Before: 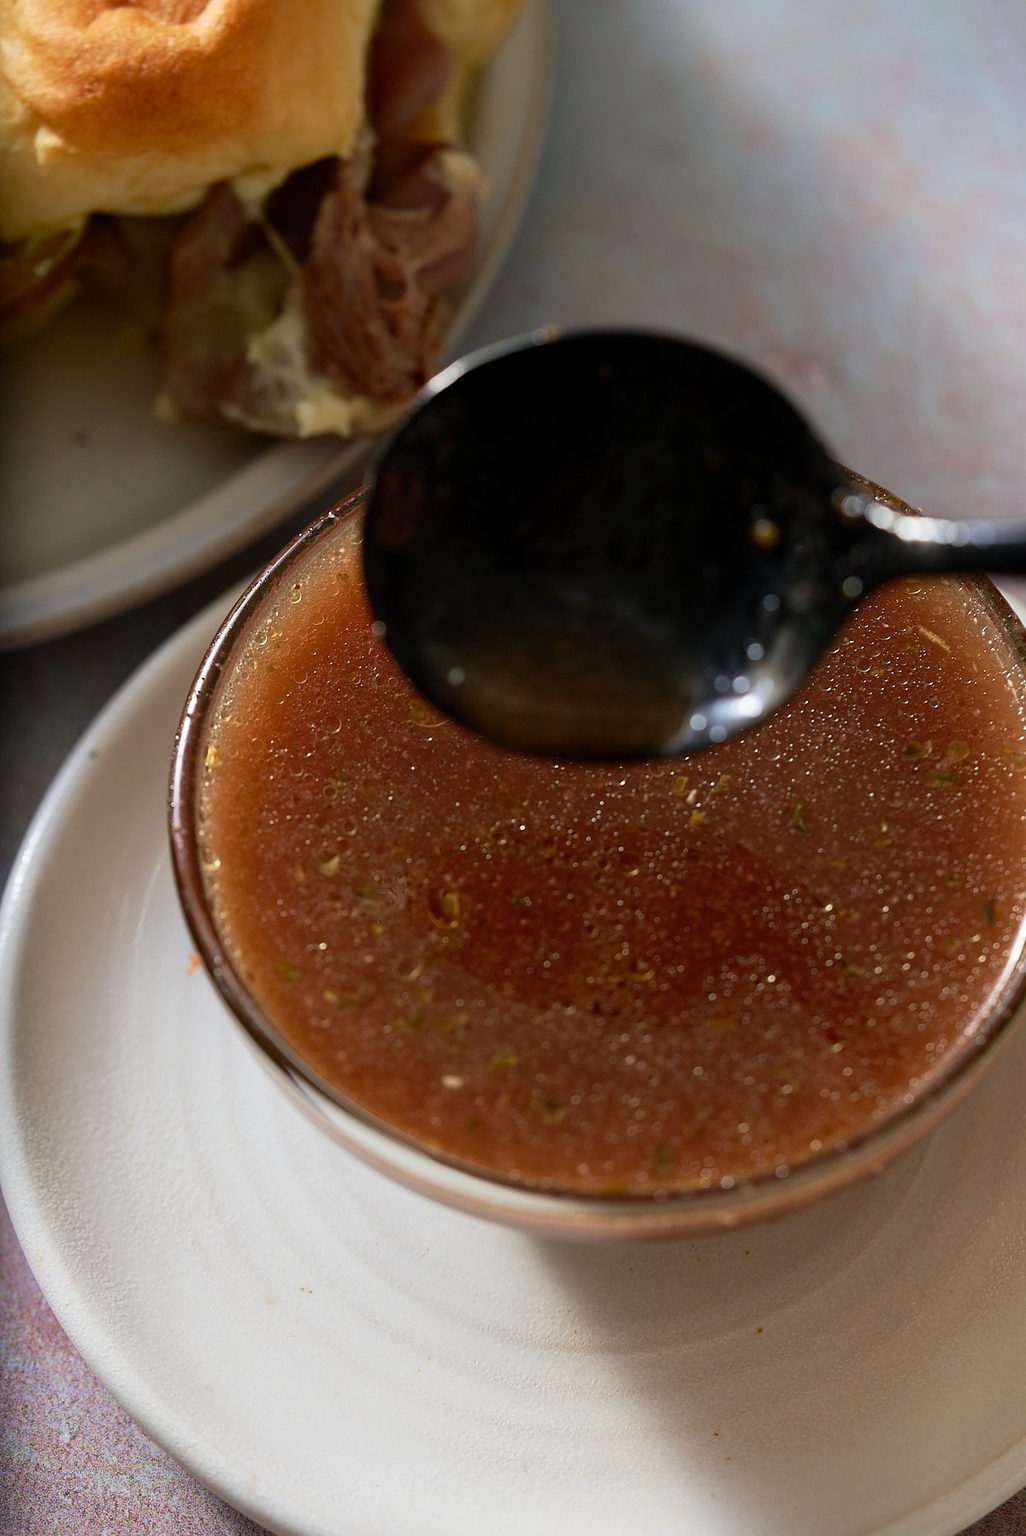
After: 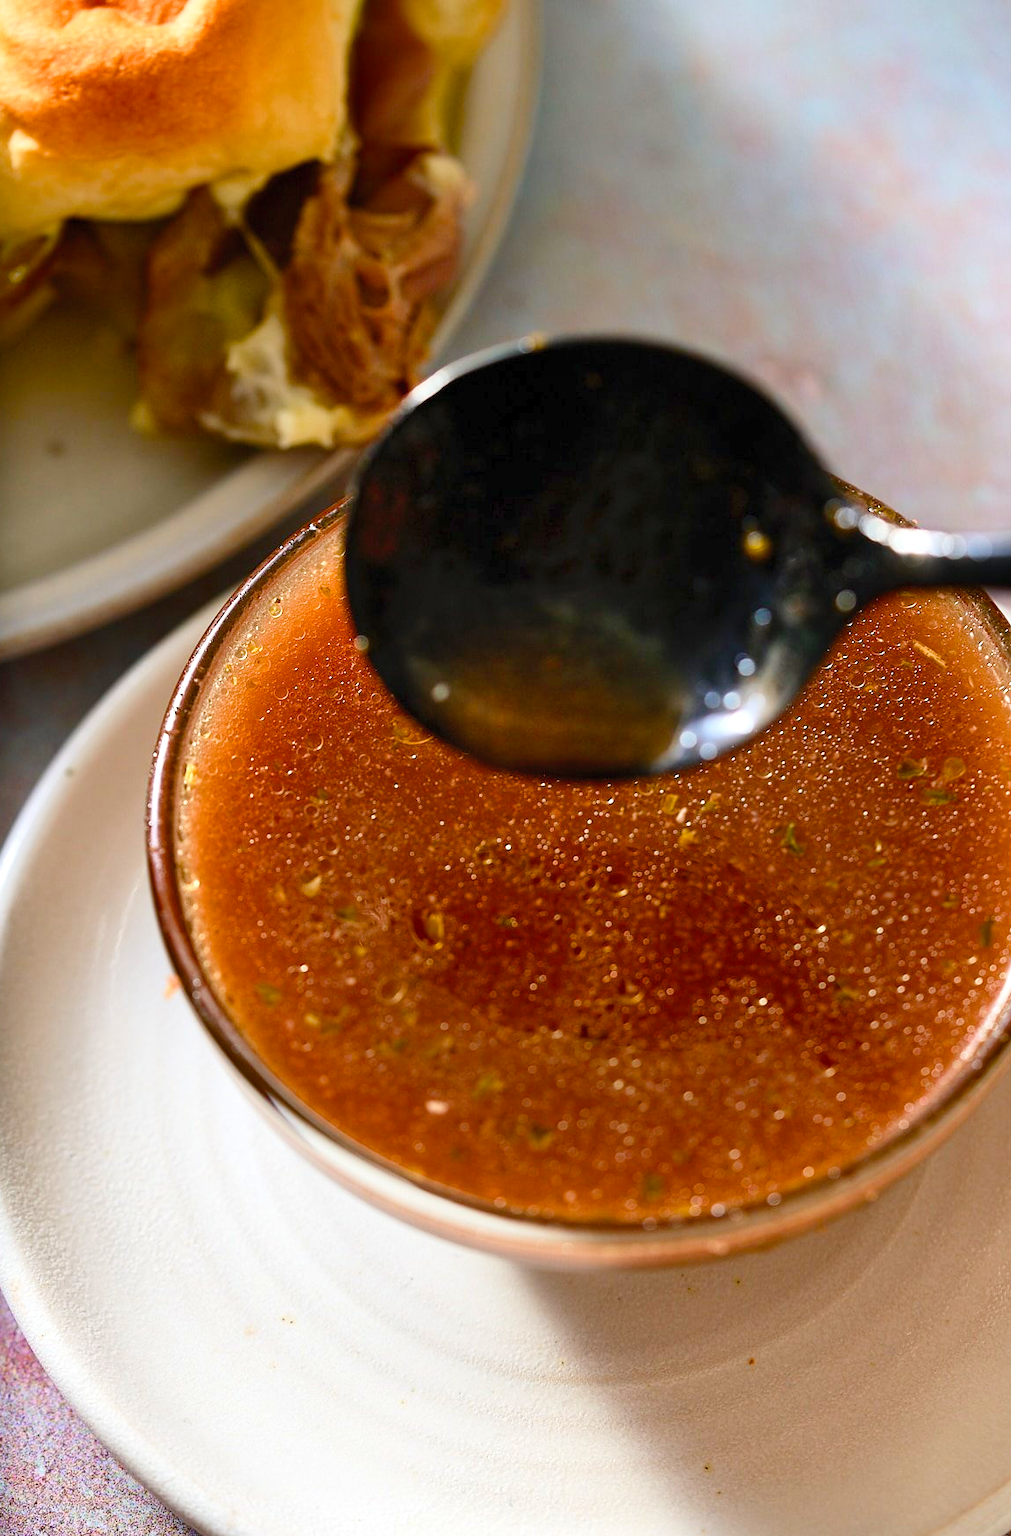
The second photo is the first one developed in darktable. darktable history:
crop and rotate: left 2.536%, right 1.107%, bottom 2.246%
shadows and highlights: soften with gaussian
contrast brightness saturation: contrast 0.2, brightness 0.16, saturation 0.22
color balance rgb: perceptual saturation grading › global saturation 20%, perceptual saturation grading › highlights -50%, perceptual saturation grading › shadows 30%, perceptual brilliance grading › global brilliance 10%, perceptual brilliance grading › shadows 15%
